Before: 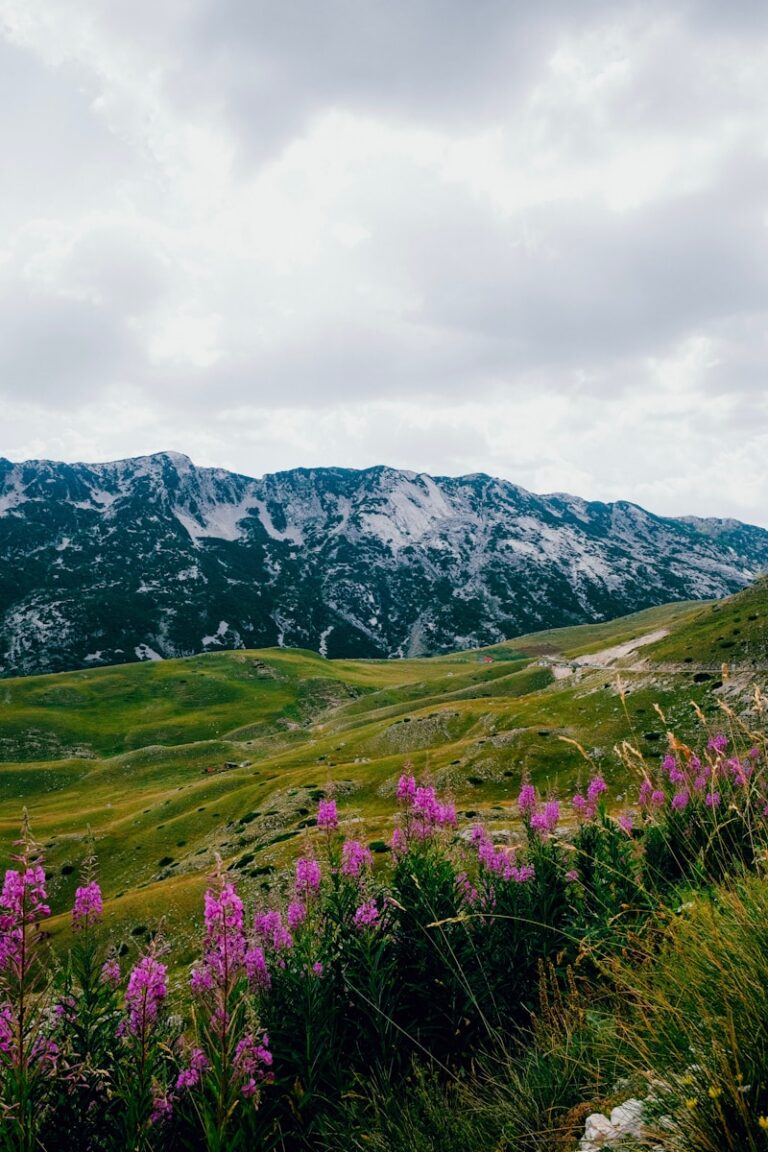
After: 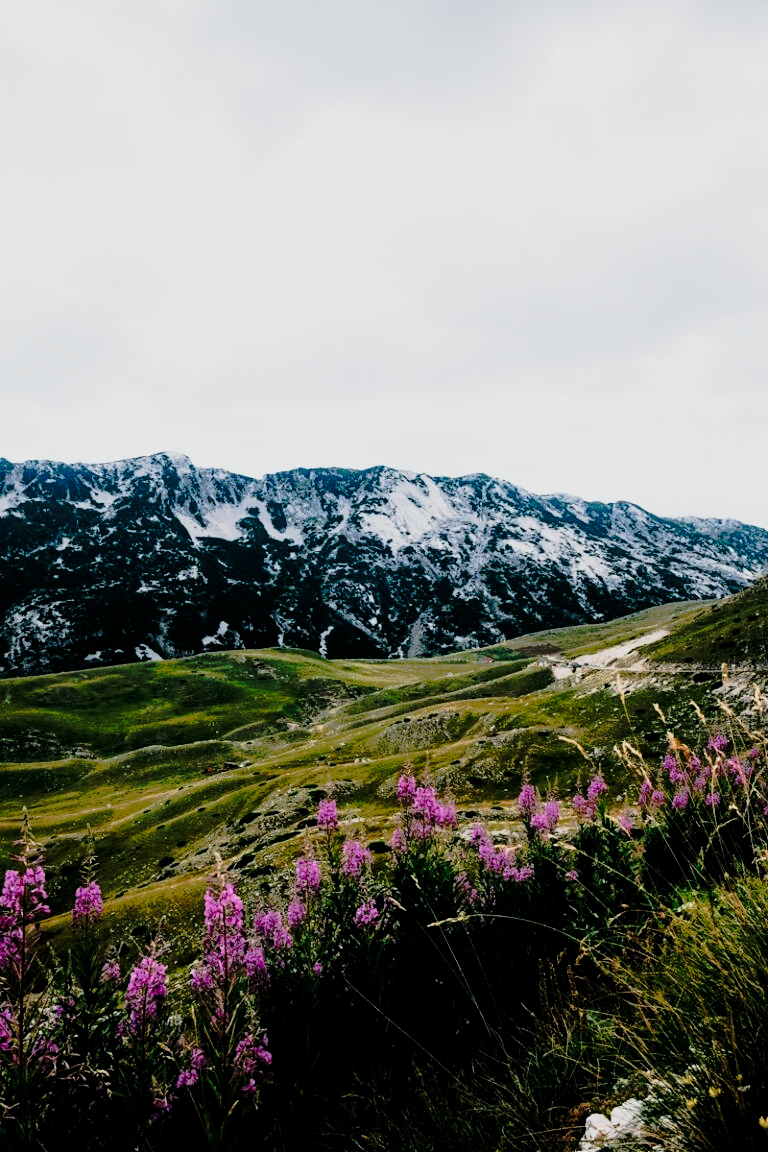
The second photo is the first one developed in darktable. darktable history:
tone curve: curves: ch0 [(0, 0) (0.081, 0.033) (0.192, 0.124) (0.283, 0.238) (0.407, 0.476) (0.495, 0.521) (0.661, 0.756) (0.788, 0.87) (1, 0.951)]; ch1 [(0, 0) (0.161, 0.092) (0.35, 0.33) (0.392, 0.392) (0.427, 0.426) (0.479, 0.472) (0.505, 0.497) (0.521, 0.524) (0.567, 0.56) (0.583, 0.592) (0.625, 0.627) (0.678, 0.733) (1, 1)]; ch2 [(0, 0) (0.346, 0.362) (0.404, 0.427) (0.502, 0.499) (0.531, 0.523) (0.544, 0.561) (0.58, 0.59) (0.629, 0.642) (0.717, 0.678) (1, 1)], preserve colors none
exposure: compensate highlight preservation false
contrast brightness saturation: contrast 0.104, saturation -0.281
filmic rgb: black relative exposure -7.49 EV, white relative exposure 4.99 EV, hardness 3.34, contrast 1.298, iterations of high-quality reconstruction 0
